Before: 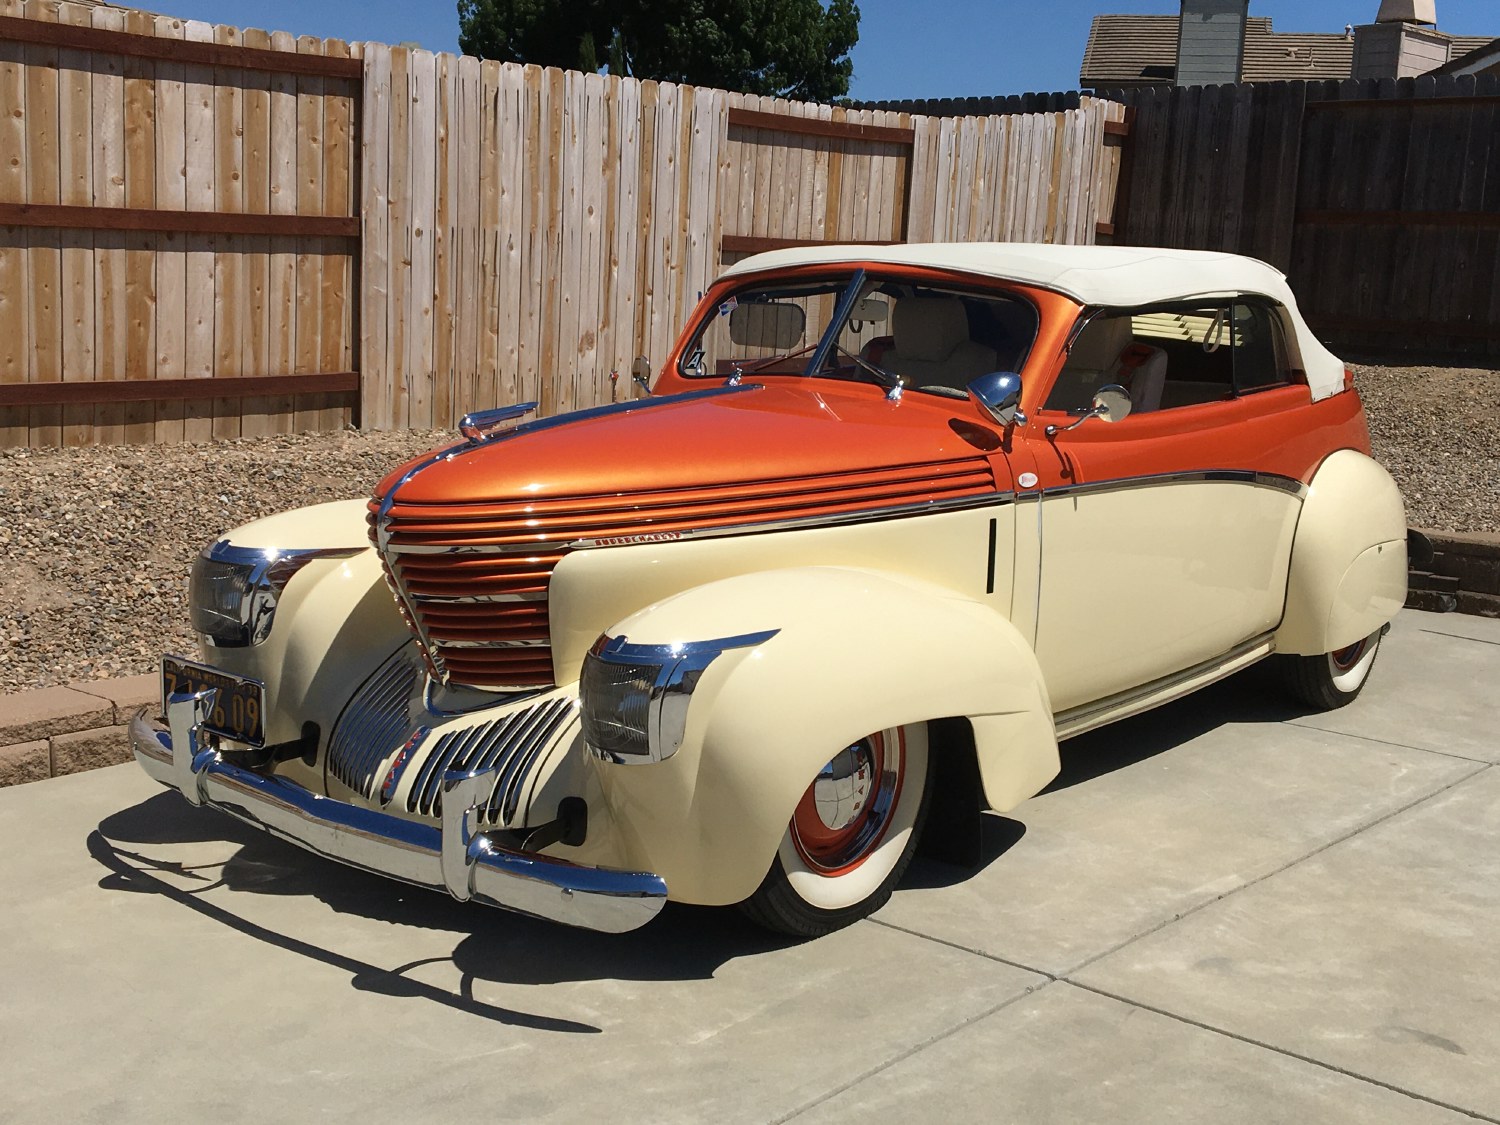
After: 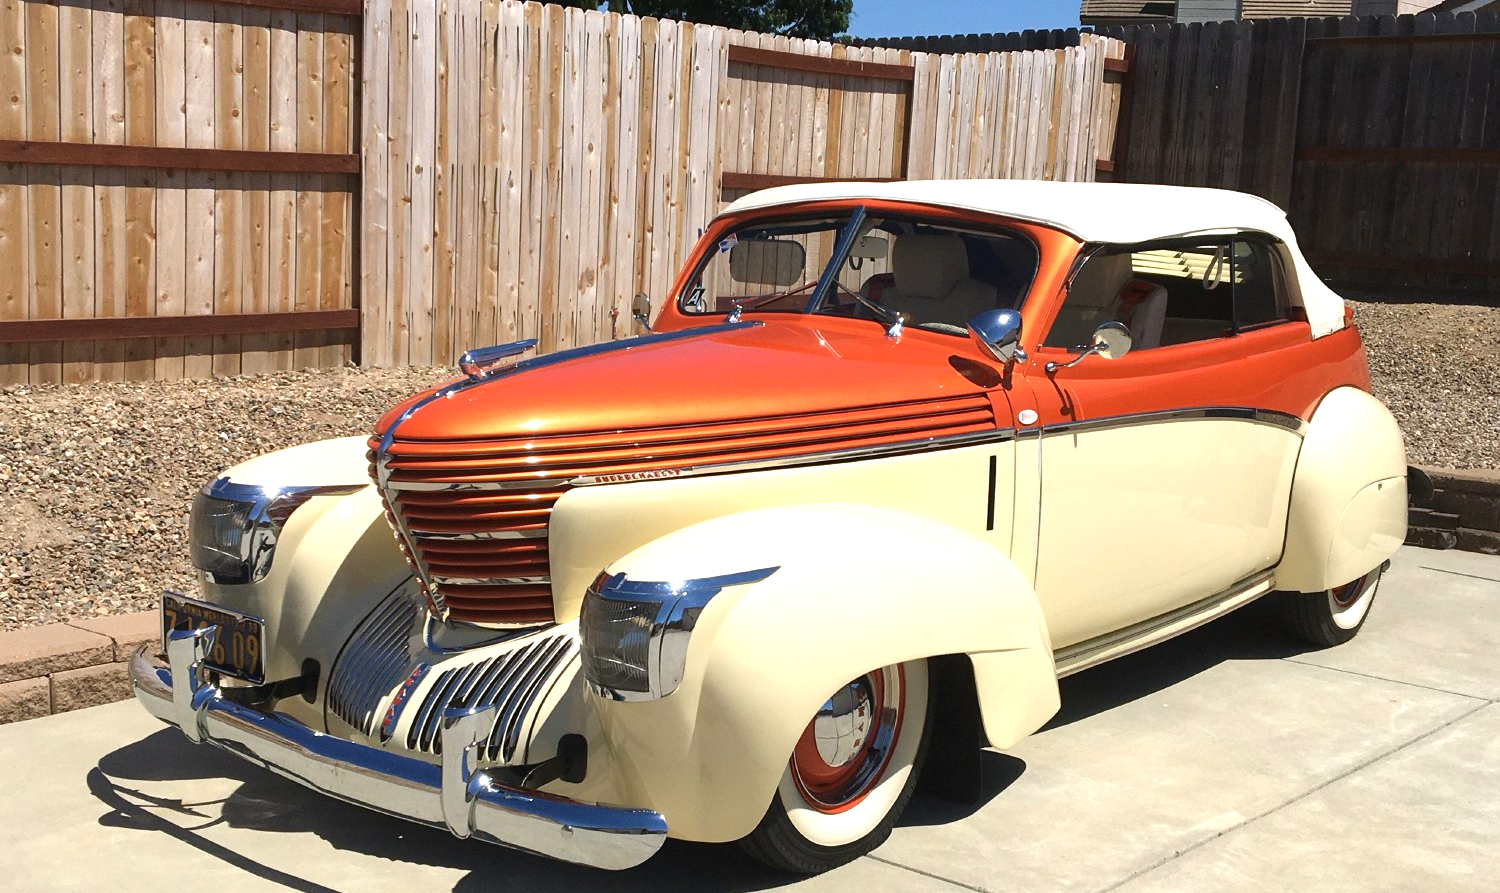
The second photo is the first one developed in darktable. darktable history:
exposure: black level correction 0, exposure 0.7 EV, compensate exposure bias true, compensate highlight preservation false
crop and rotate: top 5.667%, bottom 14.937%
